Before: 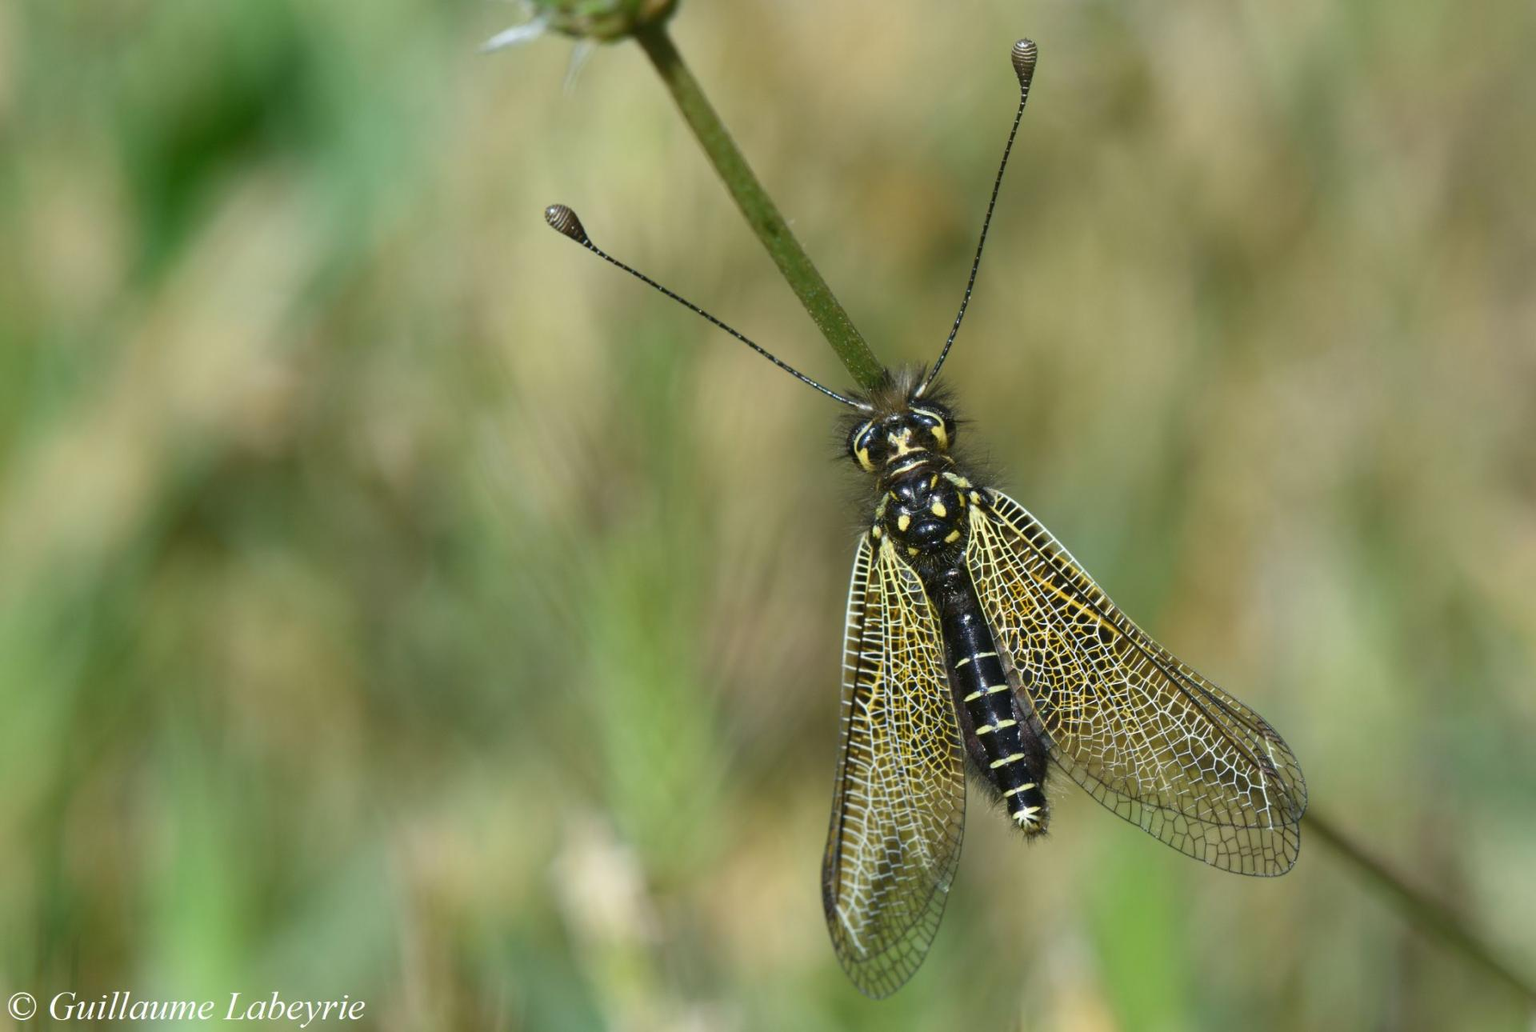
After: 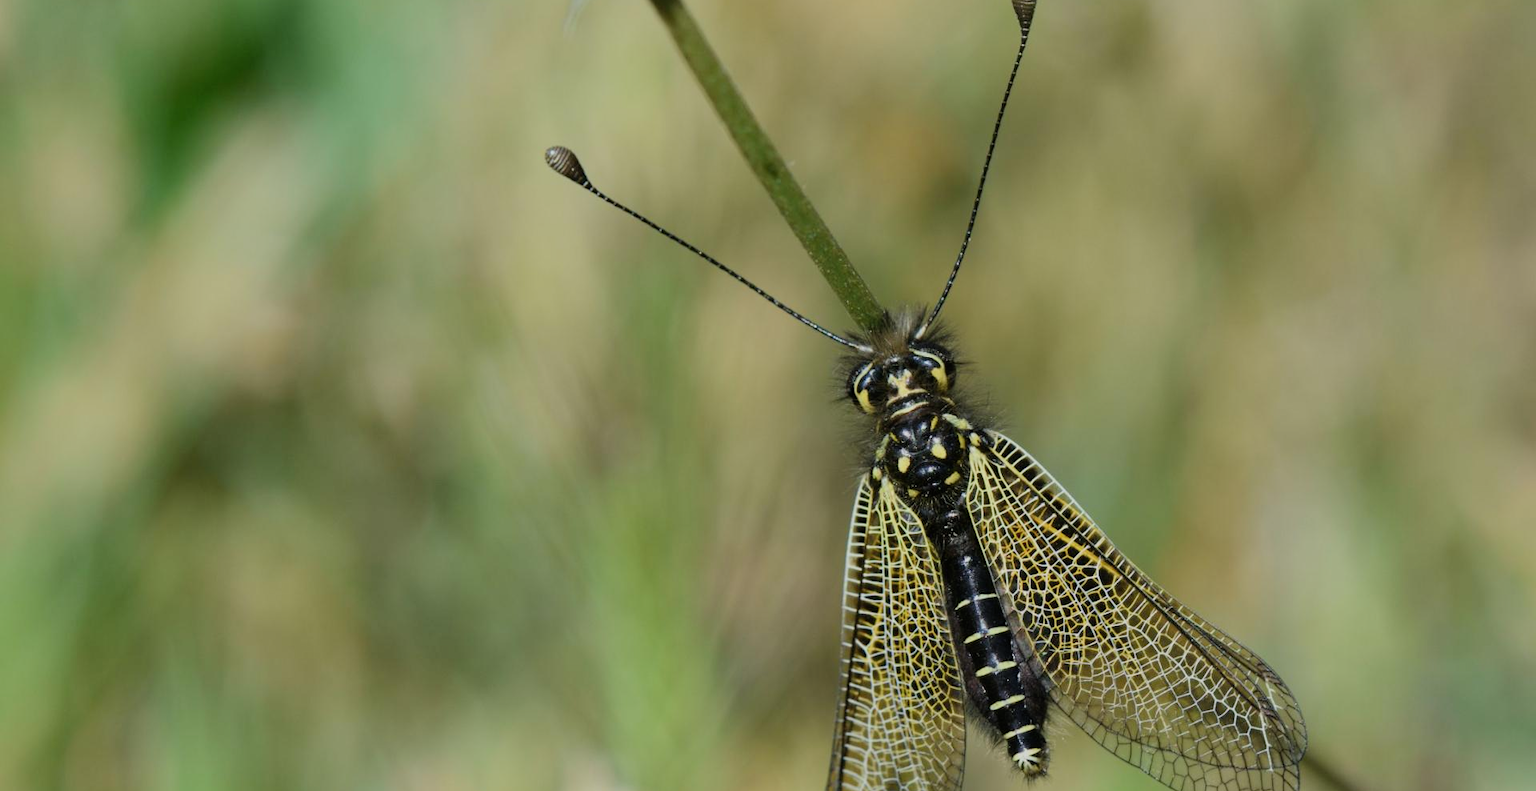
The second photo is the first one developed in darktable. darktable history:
crop: top 5.667%, bottom 17.637%
filmic rgb: black relative exposure -8.42 EV, white relative exposure 4.68 EV, hardness 3.82, color science v6 (2022)
